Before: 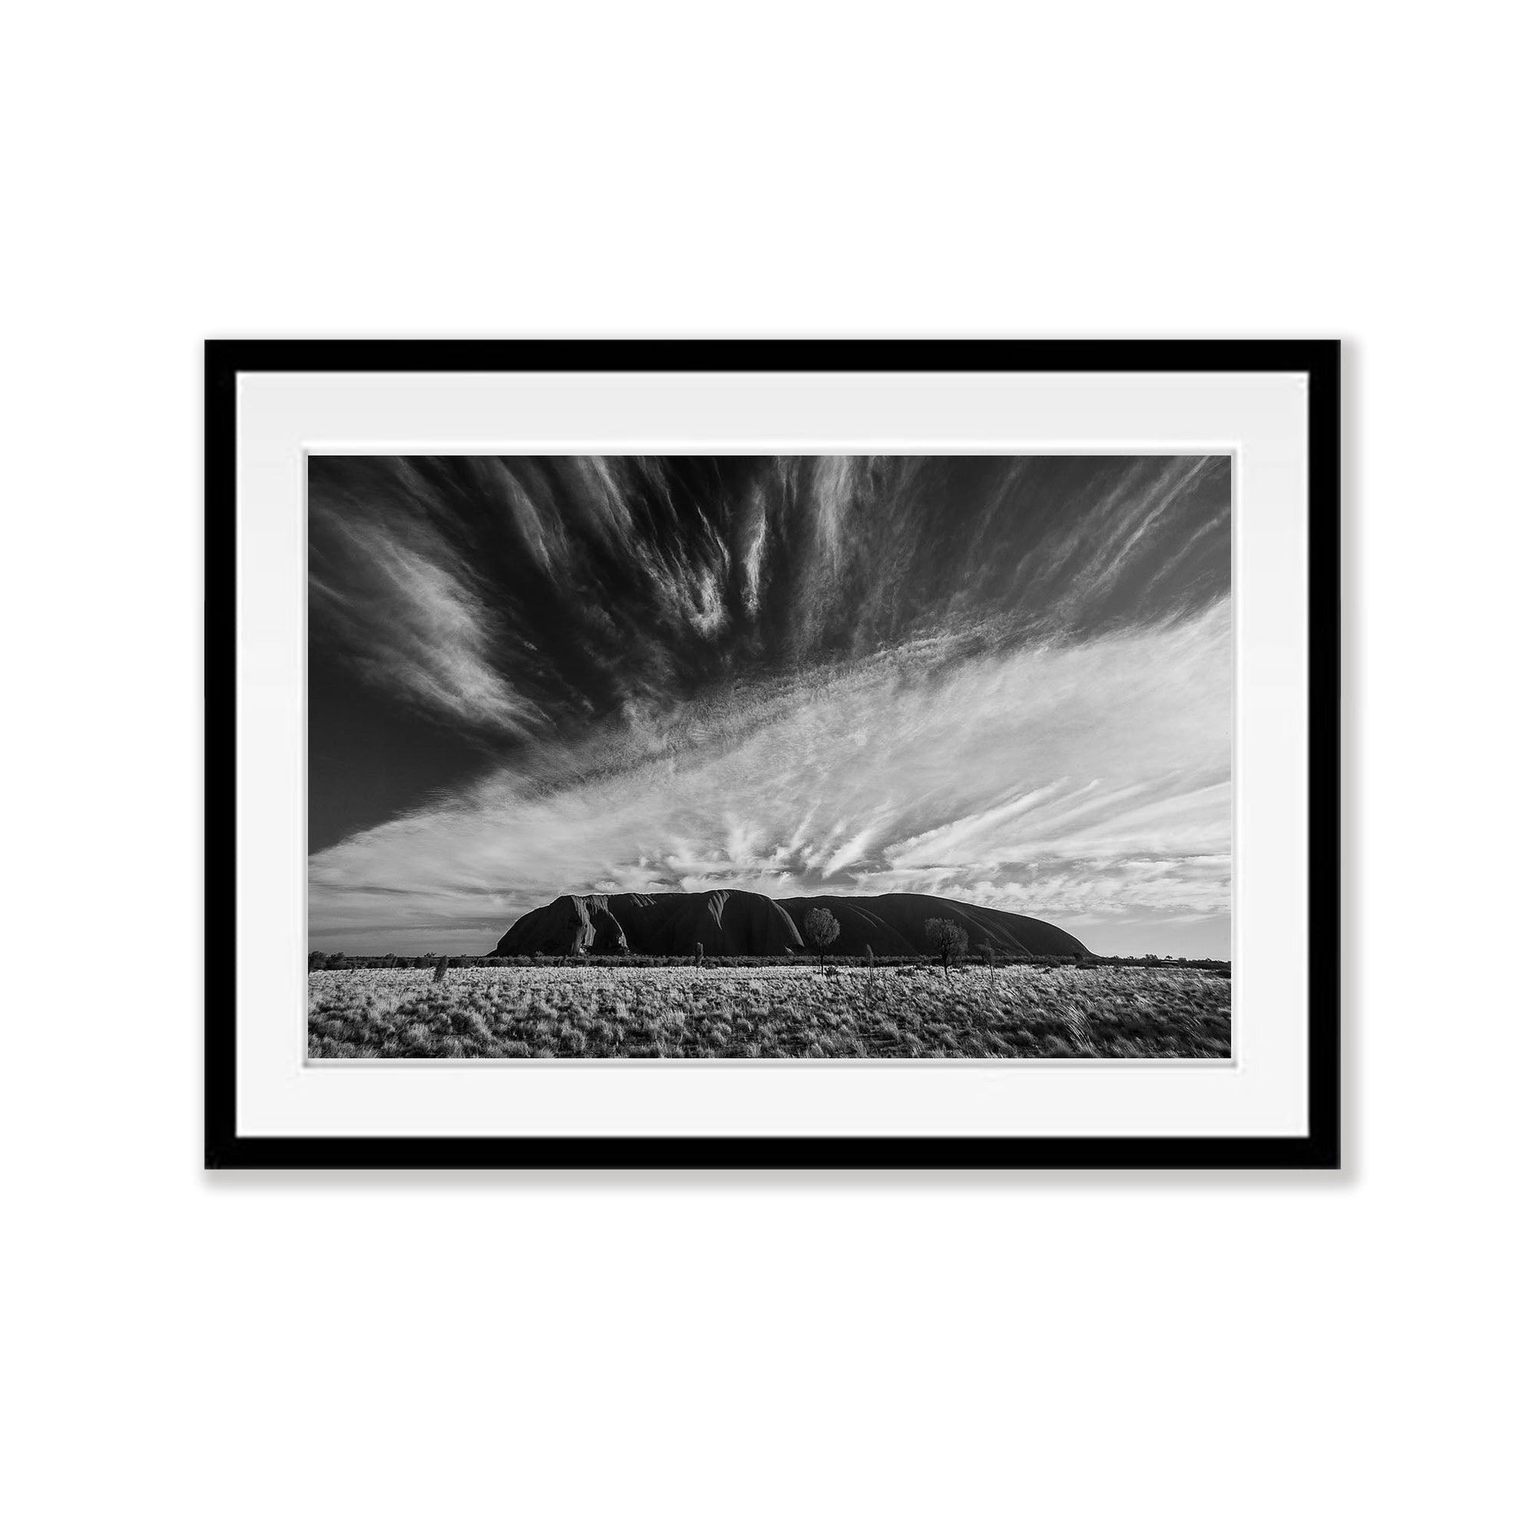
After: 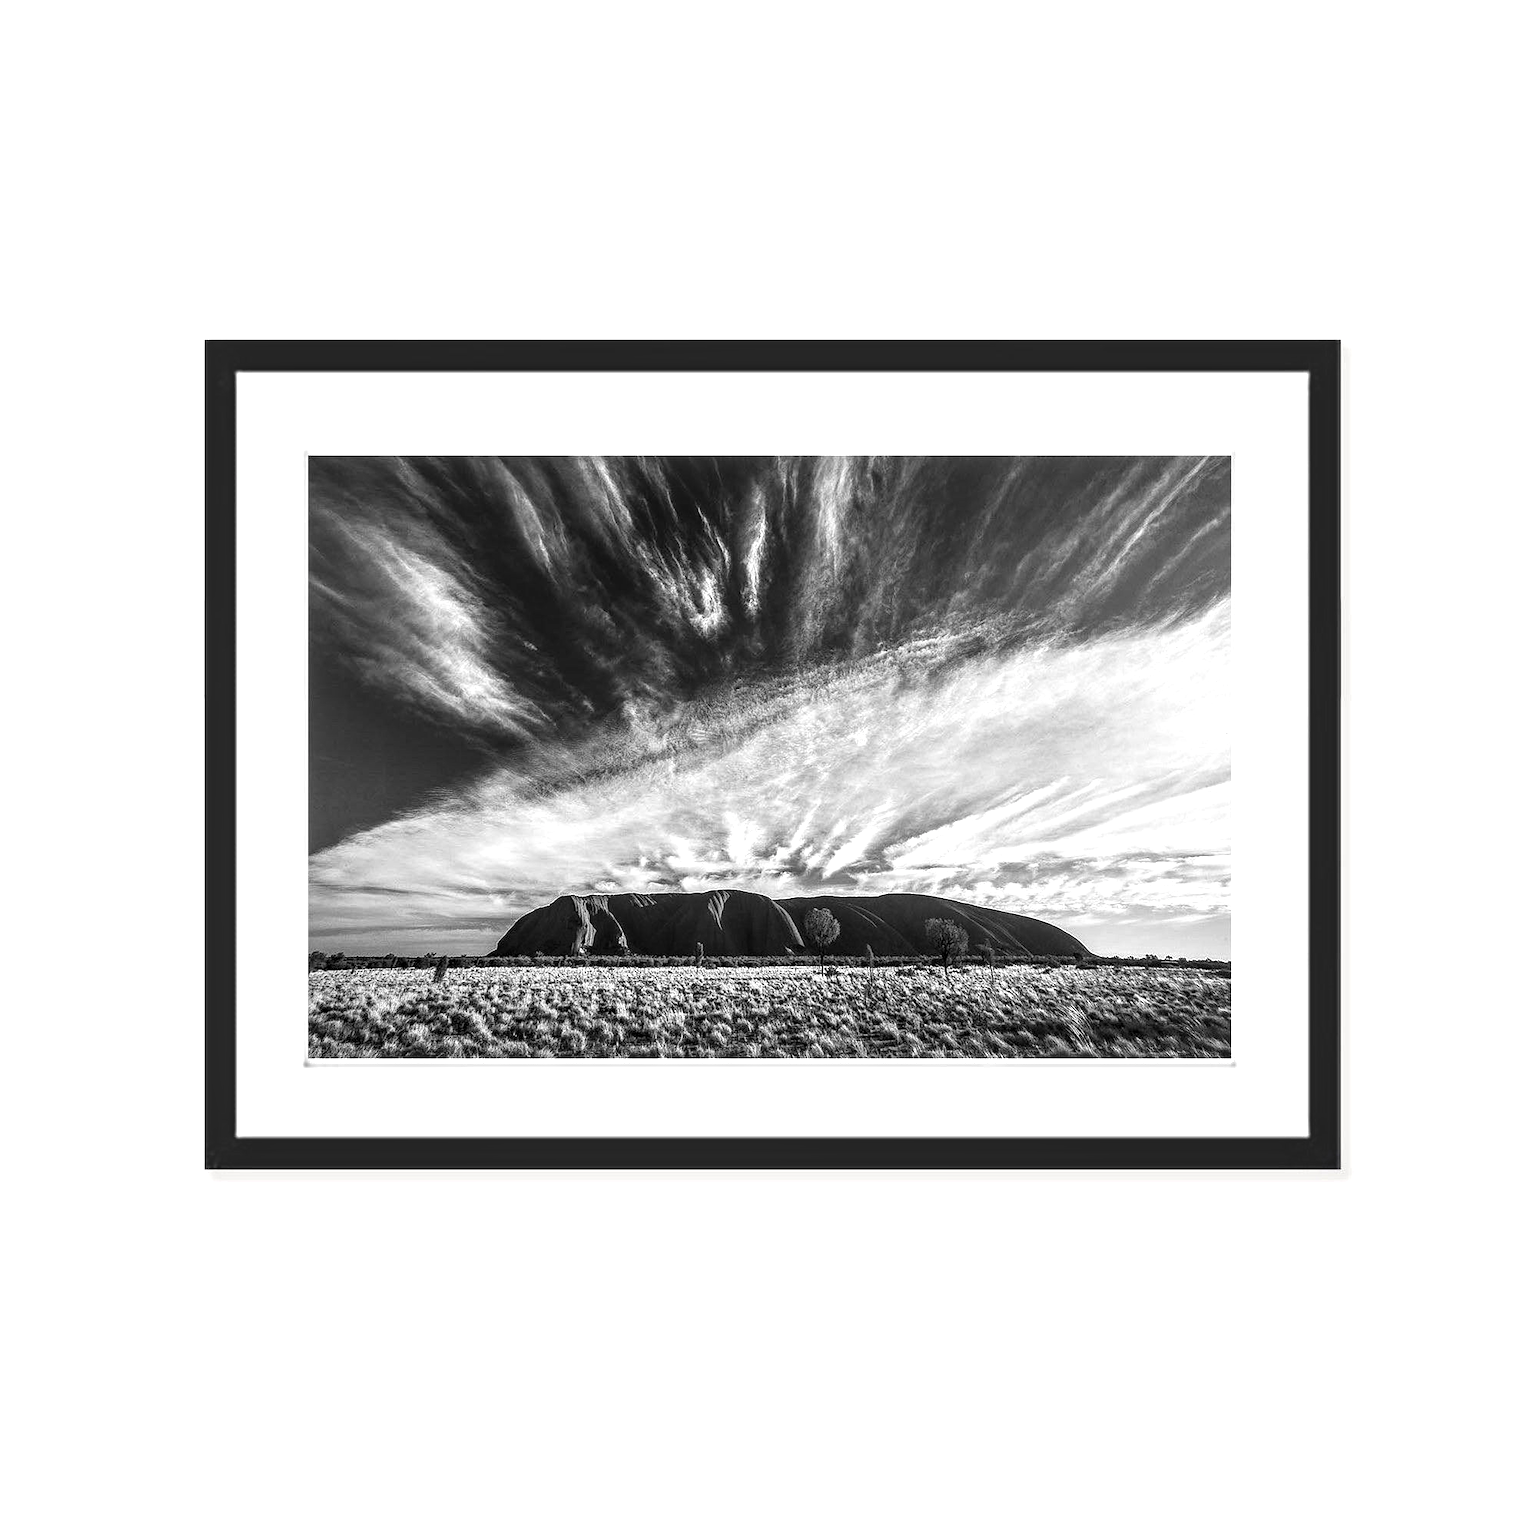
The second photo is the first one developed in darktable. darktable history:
contrast equalizer: octaves 7, y [[0.5 ×6], [0.5 ×6], [0.5, 0.5, 0.501, 0.545, 0.707, 0.863], [0 ×6], [0 ×6]]
local contrast: detail 150%
color balance rgb: linear chroma grading › mid-tones 8.004%, perceptual saturation grading › global saturation 36.022%, perceptual saturation grading › shadows 34.605%, perceptual brilliance grading › global brilliance 18.257%, global vibrance 20%
contrast brightness saturation: contrast 0.099, saturation -0.374
